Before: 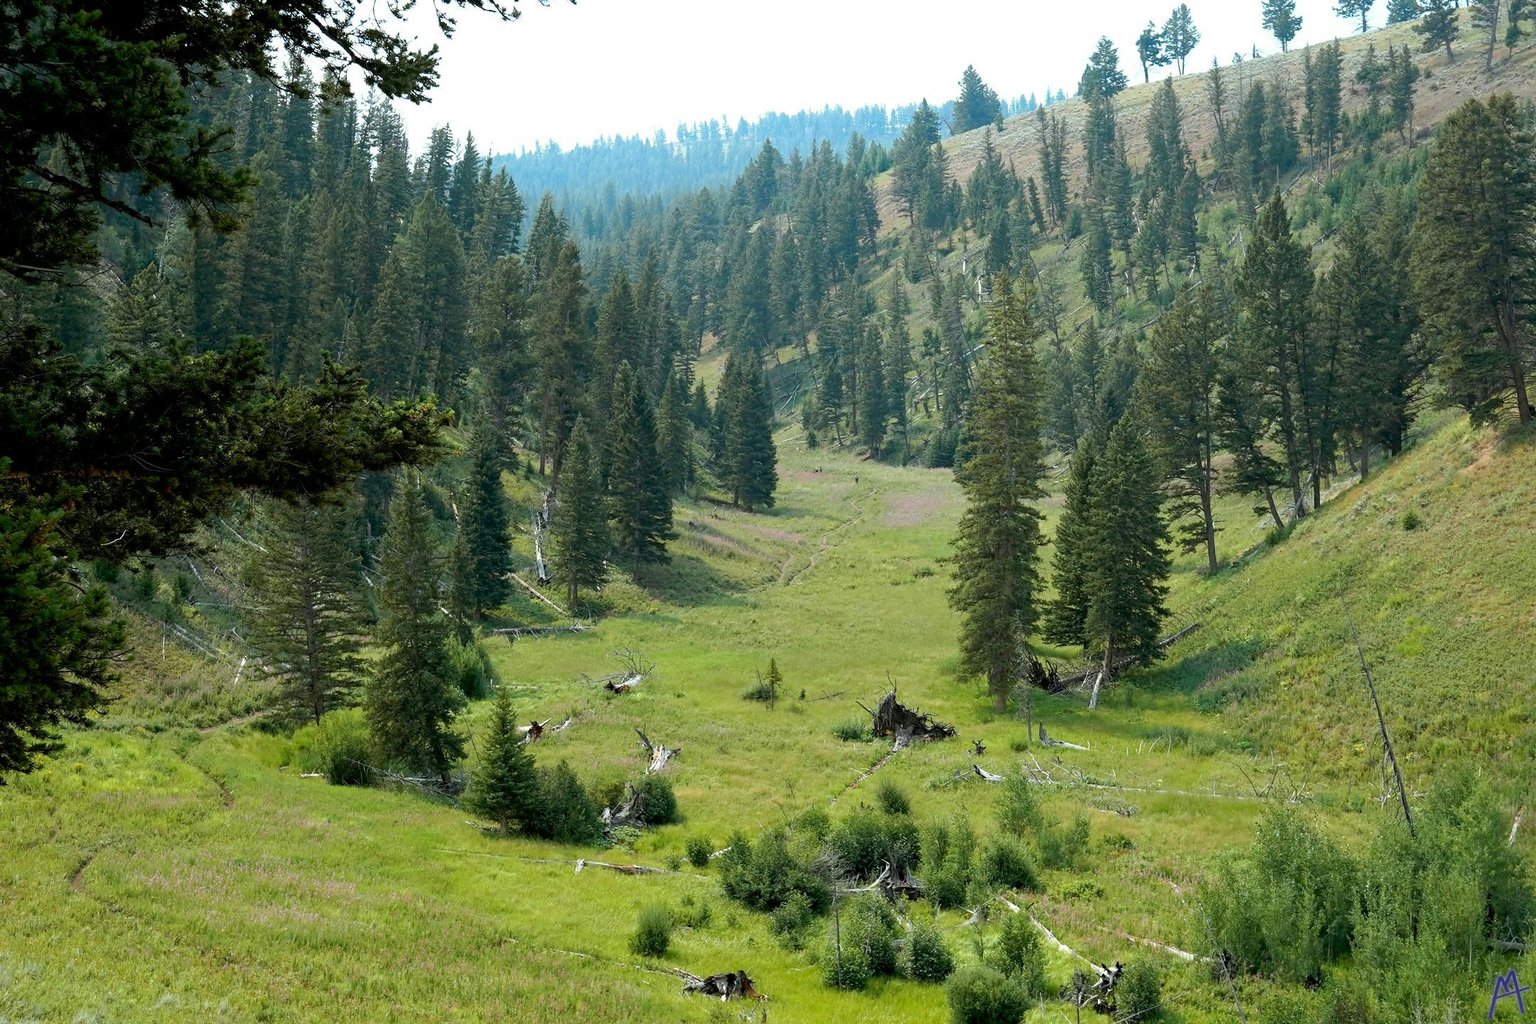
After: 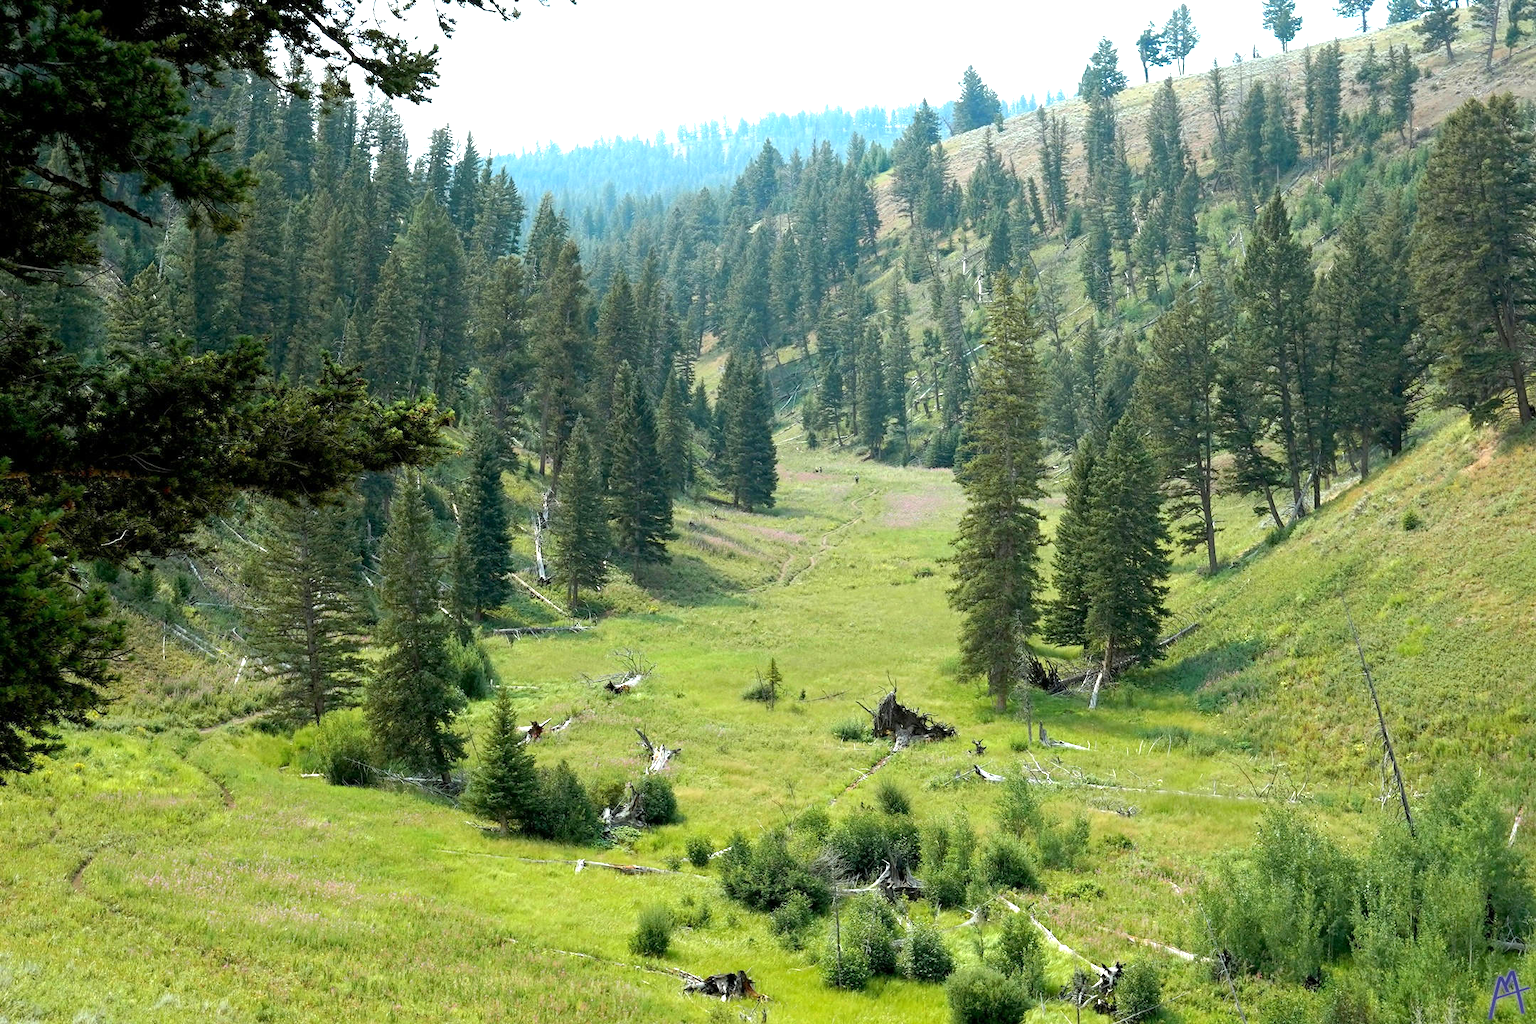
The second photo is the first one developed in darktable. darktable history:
exposure: exposure 0.577 EV, compensate exposure bias true, compensate highlight preservation false
shadows and highlights: radius 333.55, shadows 65.15, highlights 5.46, compress 88.02%, soften with gaussian
